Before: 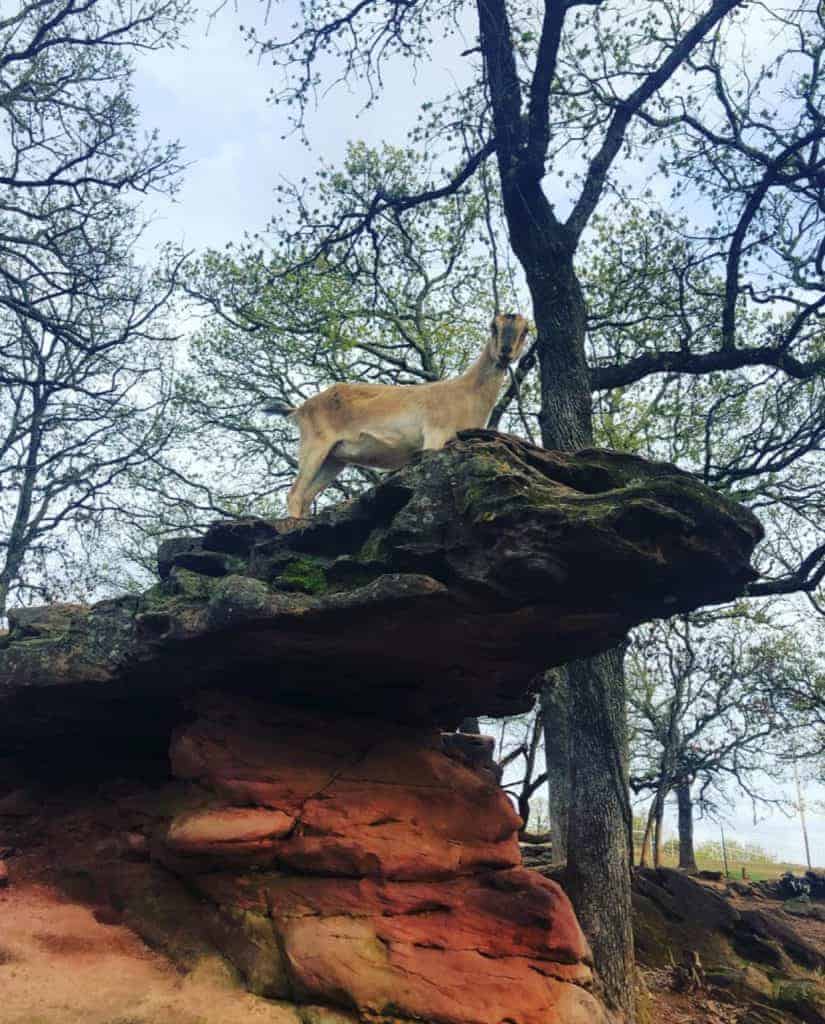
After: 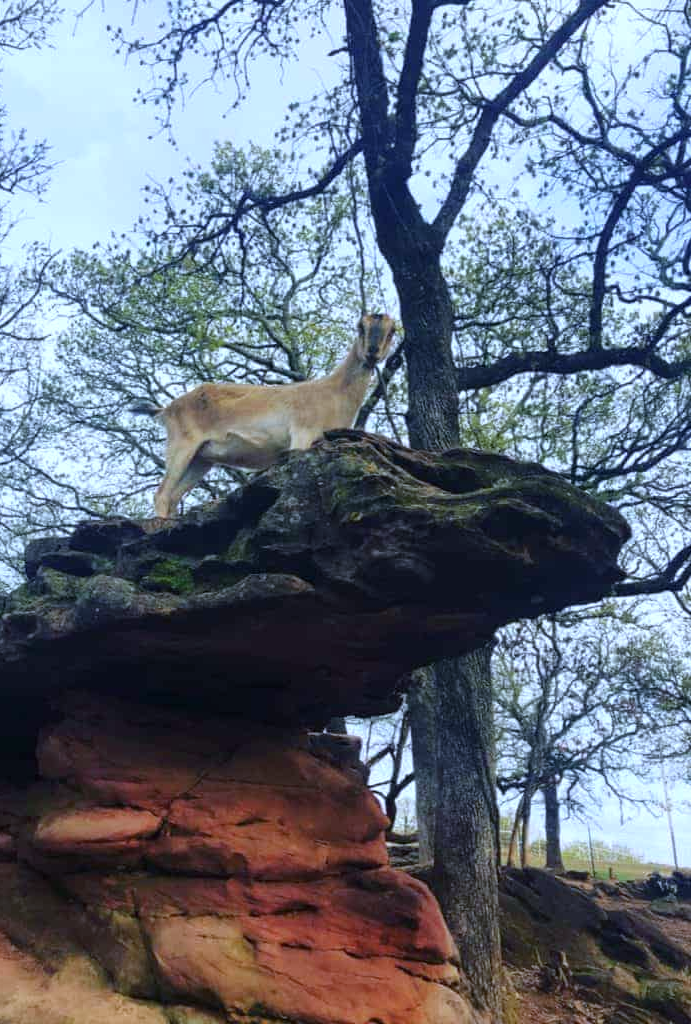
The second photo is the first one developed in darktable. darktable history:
crop: left 16.145%
white balance: red 0.948, green 1.02, blue 1.176
